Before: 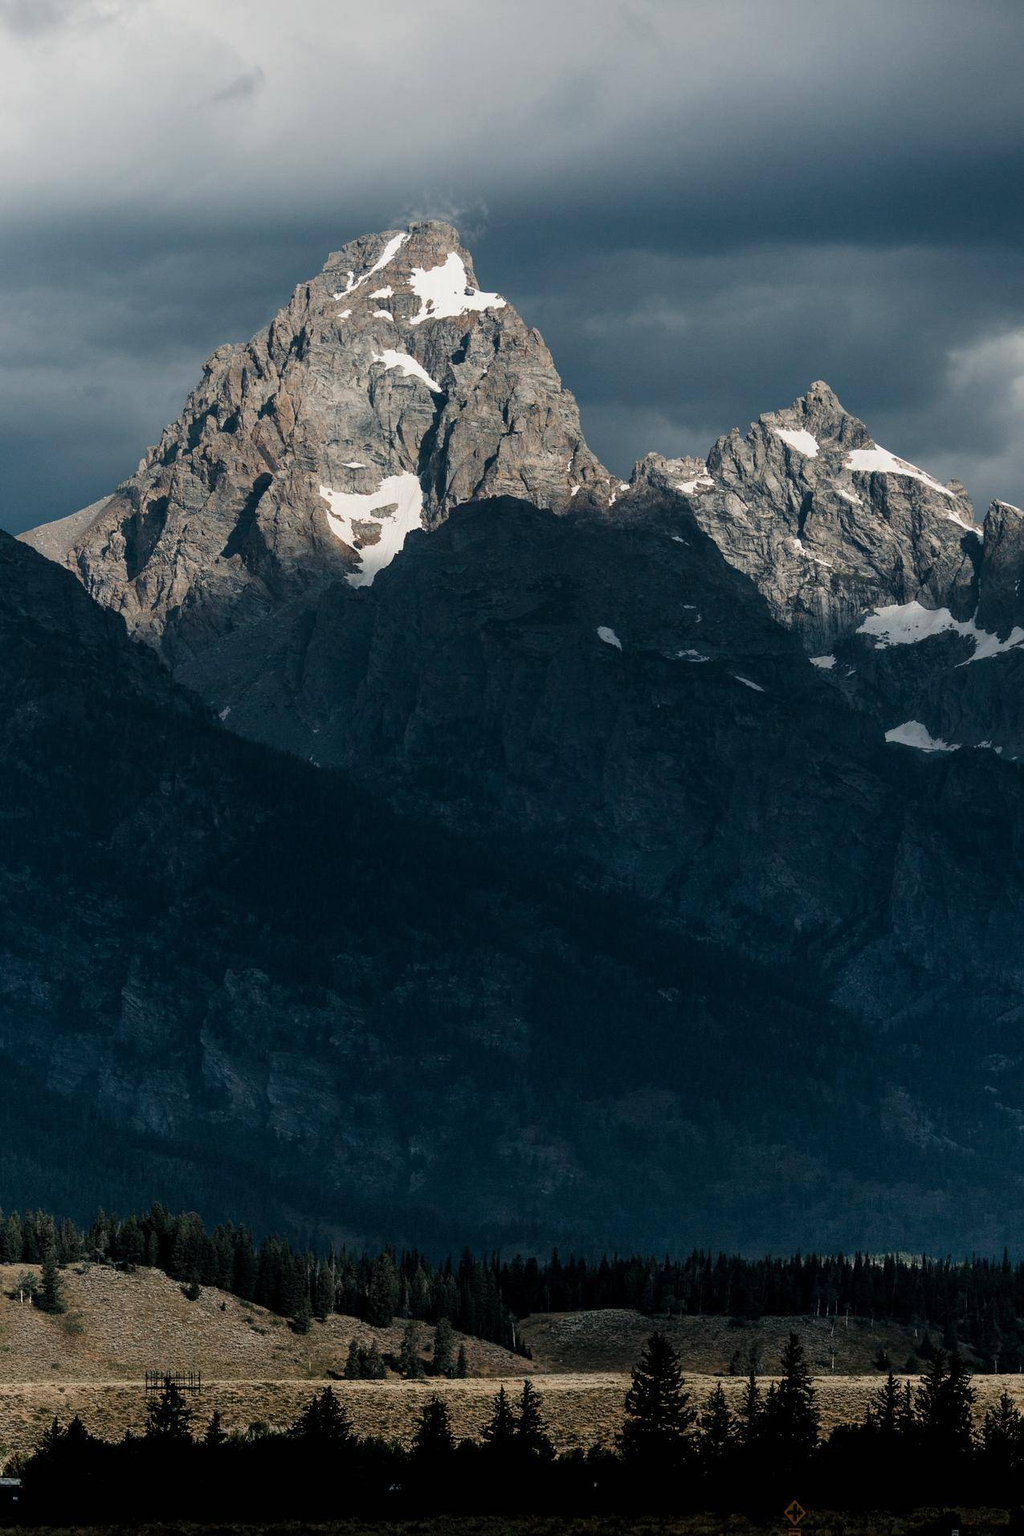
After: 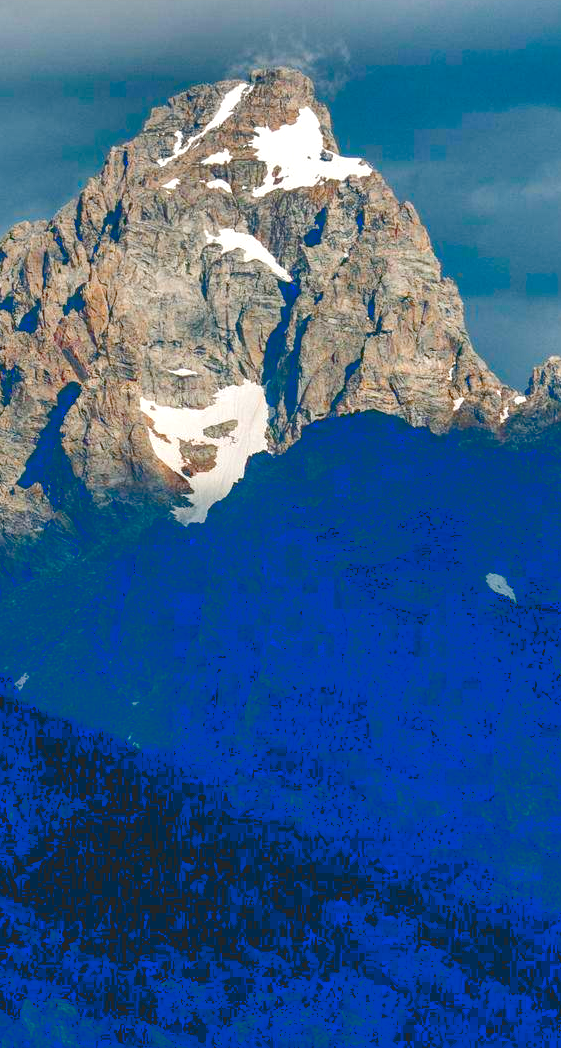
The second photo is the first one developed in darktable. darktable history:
crop: left 20.248%, top 10.86%, right 35.675%, bottom 34.321%
tone equalizer: on, module defaults
color correction: saturation 1.34
shadows and highlights: shadows 20.91, highlights -82.73, soften with gaussian
tone curve: curves: ch0 [(0, 0.137) (1, 1)], color space Lab, linked channels, preserve colors none
local contrast: on, module defaults
color balance rgb: global offset › luminance -0.51%, perceptual saturation grading › global saturation 27.53%, perceptual saturation grading › highlights -25%, perceptual saturation grading › shadows 25%, perceptual brilliance grading › highlights 6.62%, perceptual brilliance grading › mid-tones 17.07%, perceptual brilliance grading › shadows -5.23%
